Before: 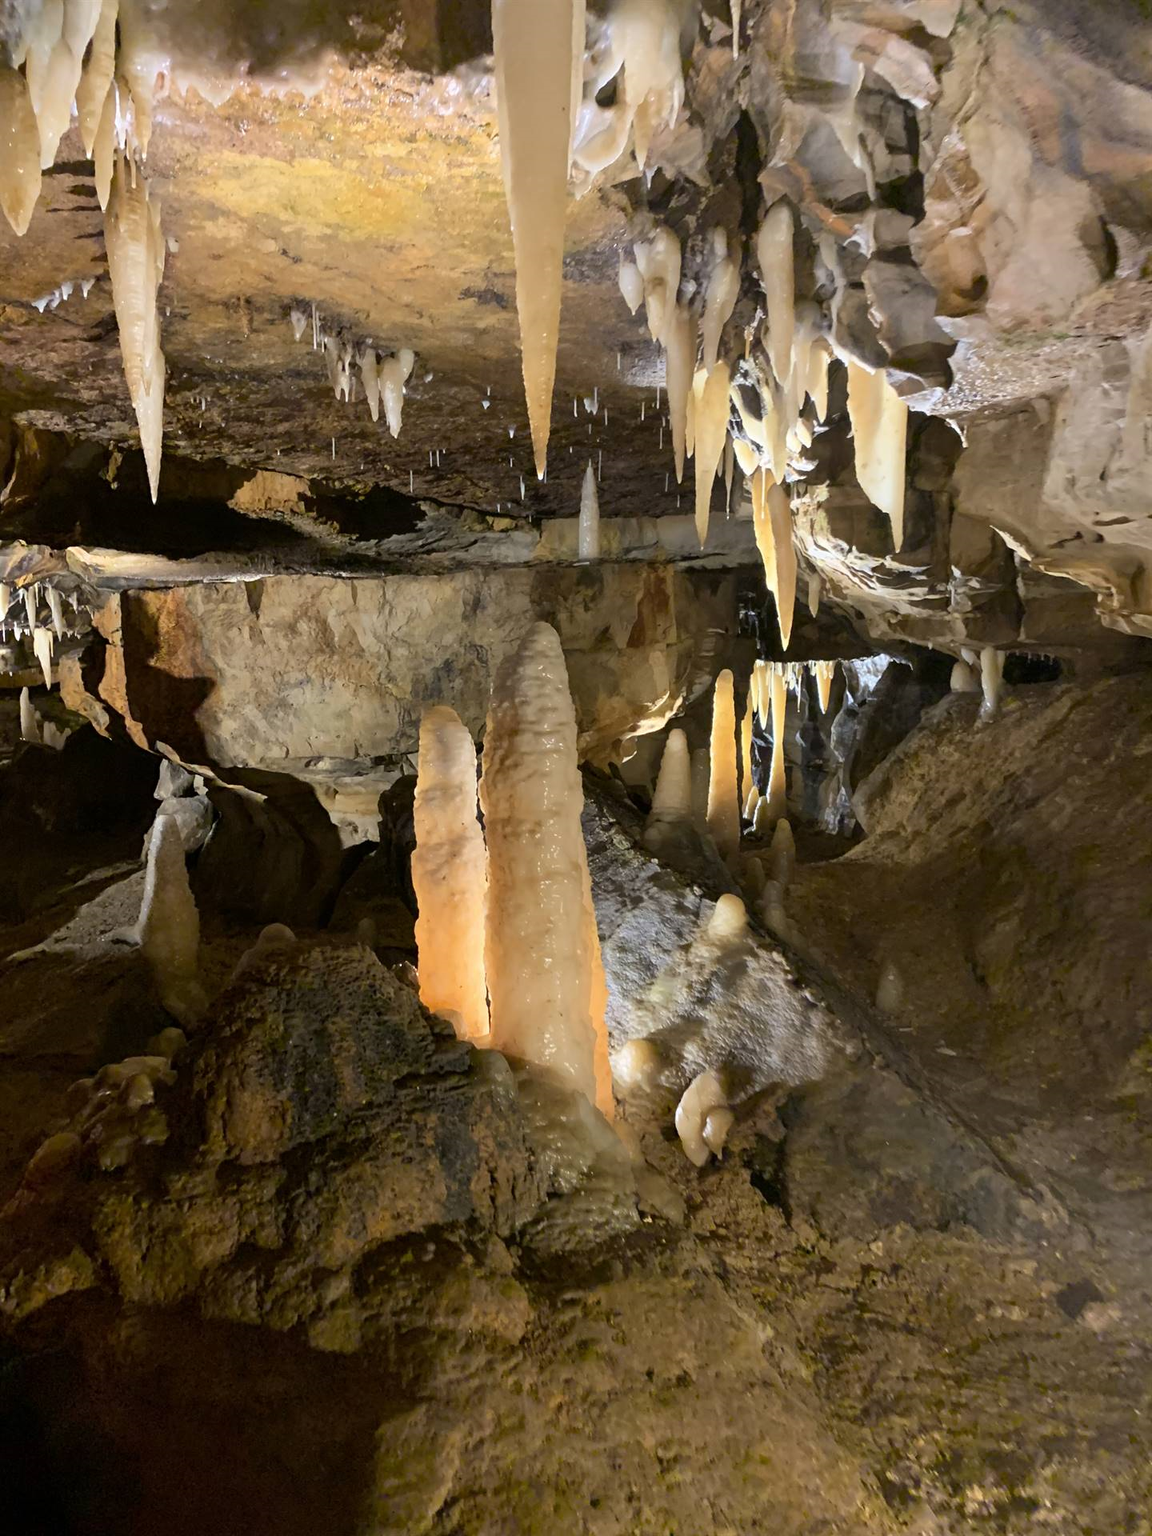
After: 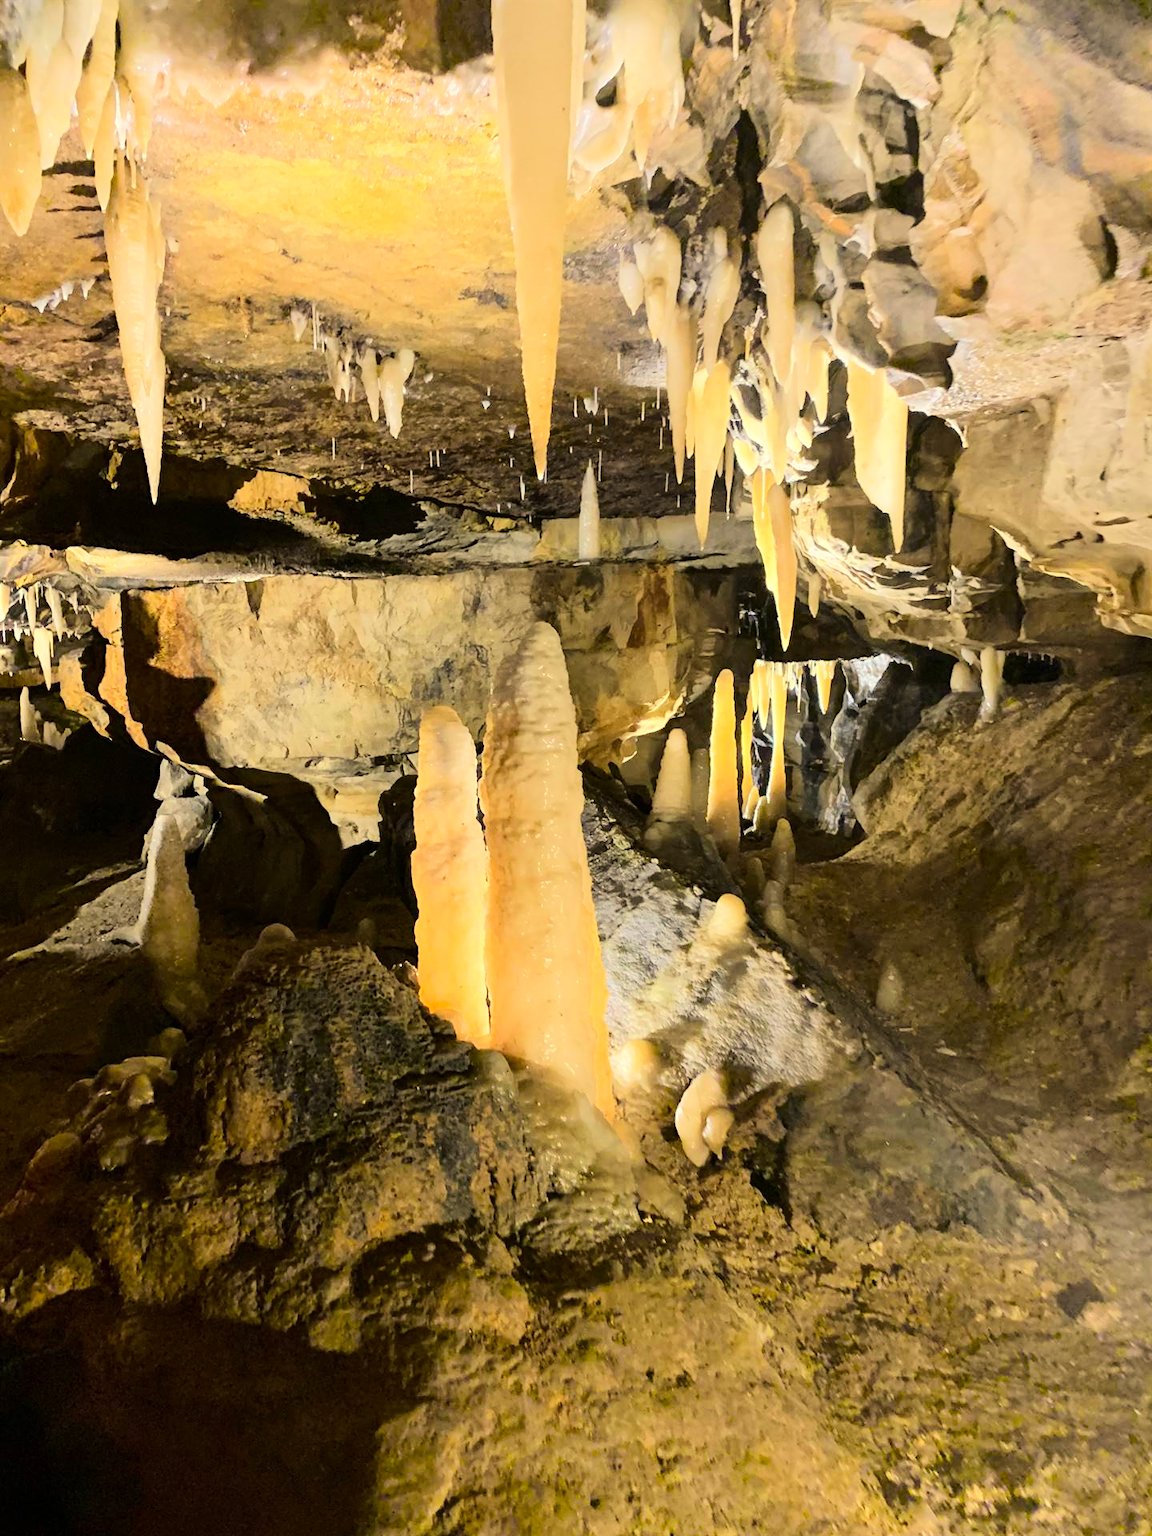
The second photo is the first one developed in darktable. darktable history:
tone equalizer: -7 EV 0.162 EV, -6 EV 0.579 EV, -5 EV 1.19 EV, -4 EV 1.3 EV, -3 EV 1.18 EV, -2 EV 0.6 EV, -1 EV 0.159 EV, edges refinement/feathering 500, mask exposure compensation -1.57 EV, preserve details no
color correction: highlights a* 1.38, highlights b* 17.53
